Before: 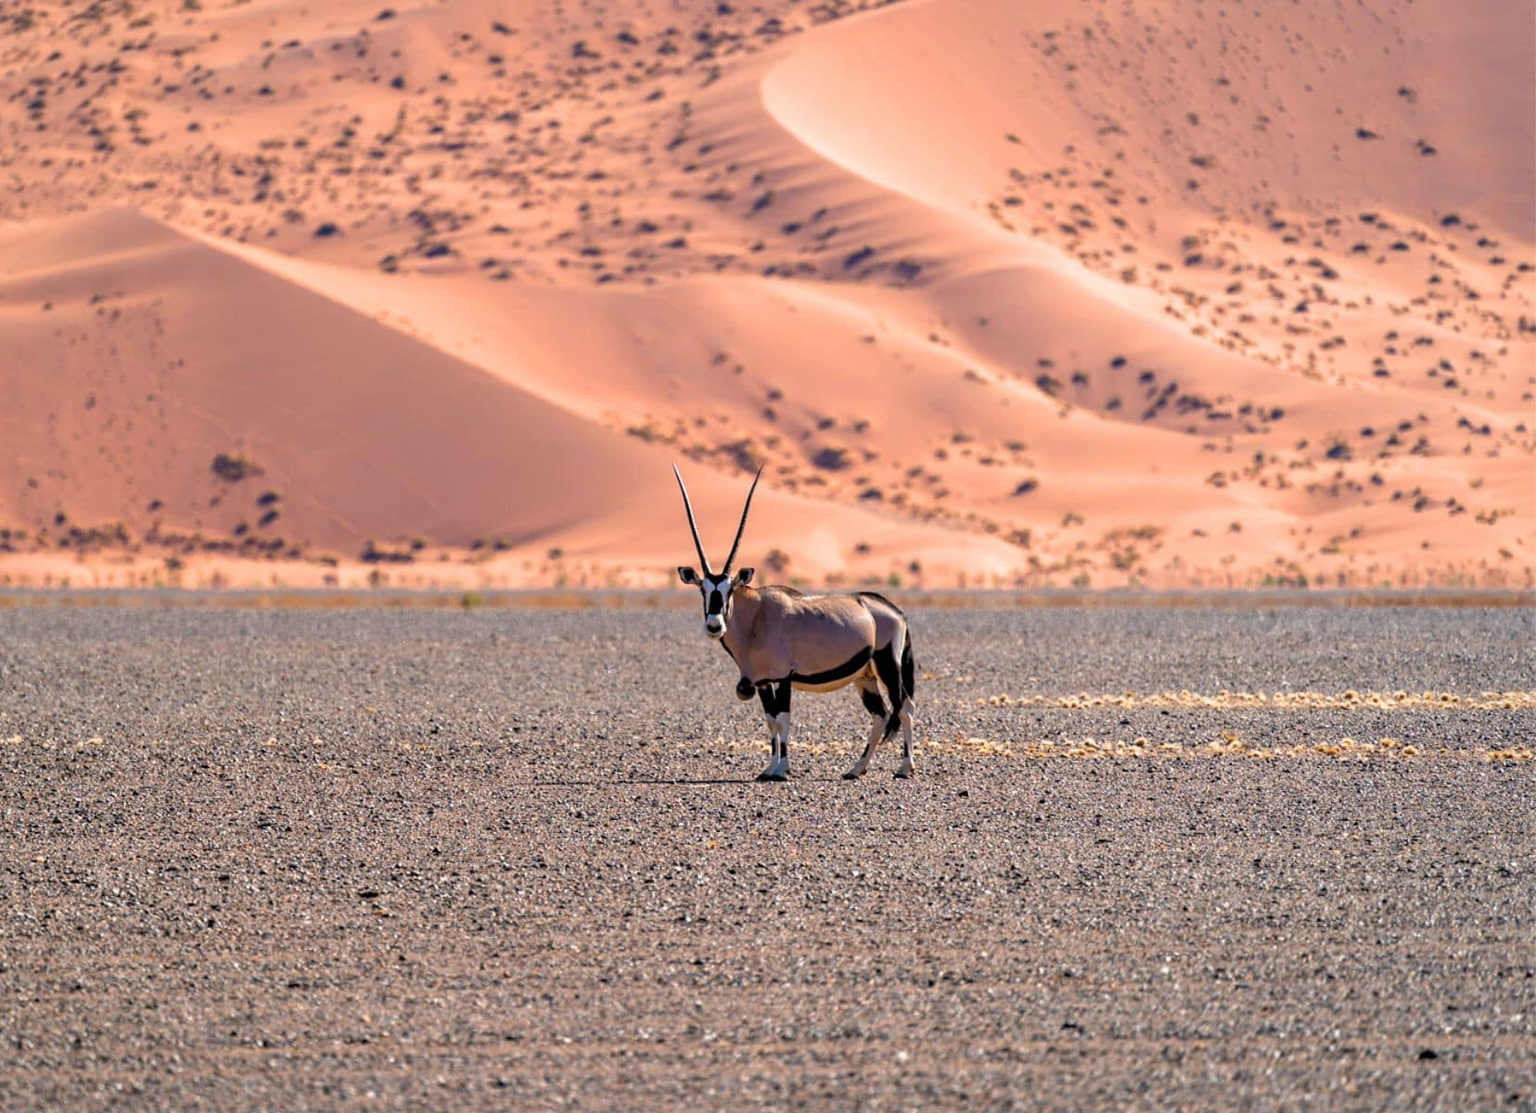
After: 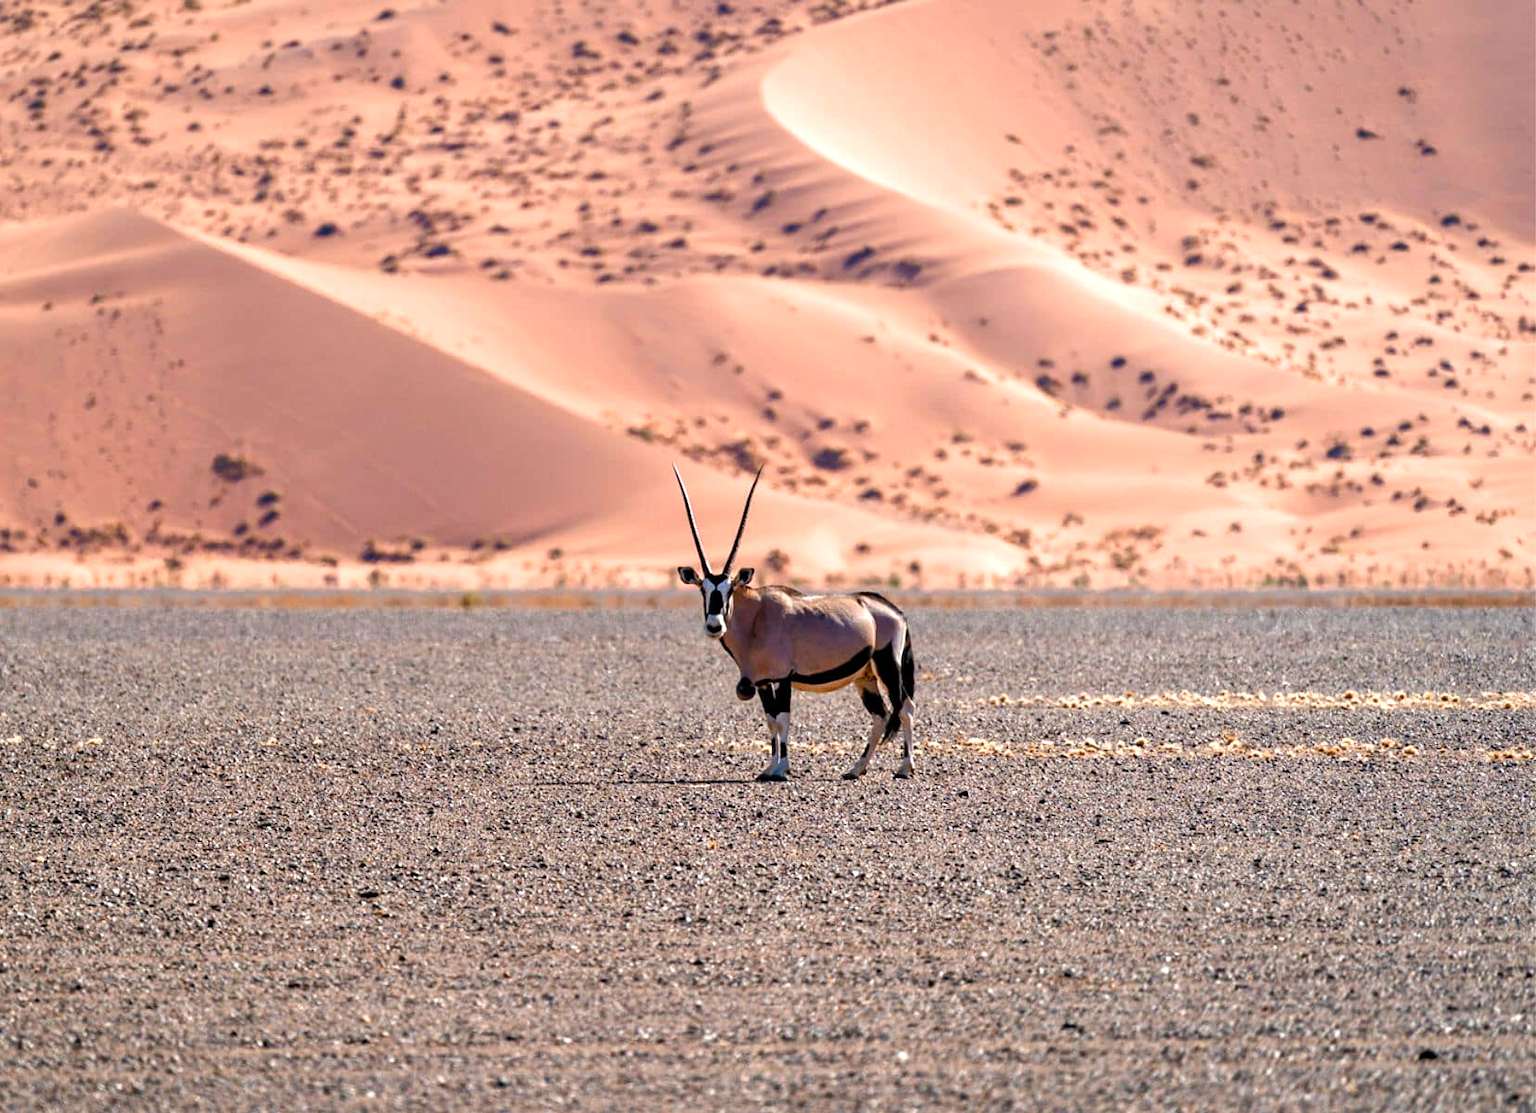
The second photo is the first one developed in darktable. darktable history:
color zones: curves: ch2 [(0, 0.5) (0.143, 0.5) (0.286, 0.416) (0.429, 0.5) (0.571, 0.5) (0.714, 0.5) (0.857, 0.5) (1, 0.5)]
color balance rgb: shadows lift › luminance -20.2%, perceptual saturation grading › global saturation 20%, perceptual saturation grading › highlights -50.259%, perceptual saturation grading › shadows 30.359%, perceptual brilliance grading › highlights 10.196%, perceptual brilliance grading › mid-tones 4.531%
